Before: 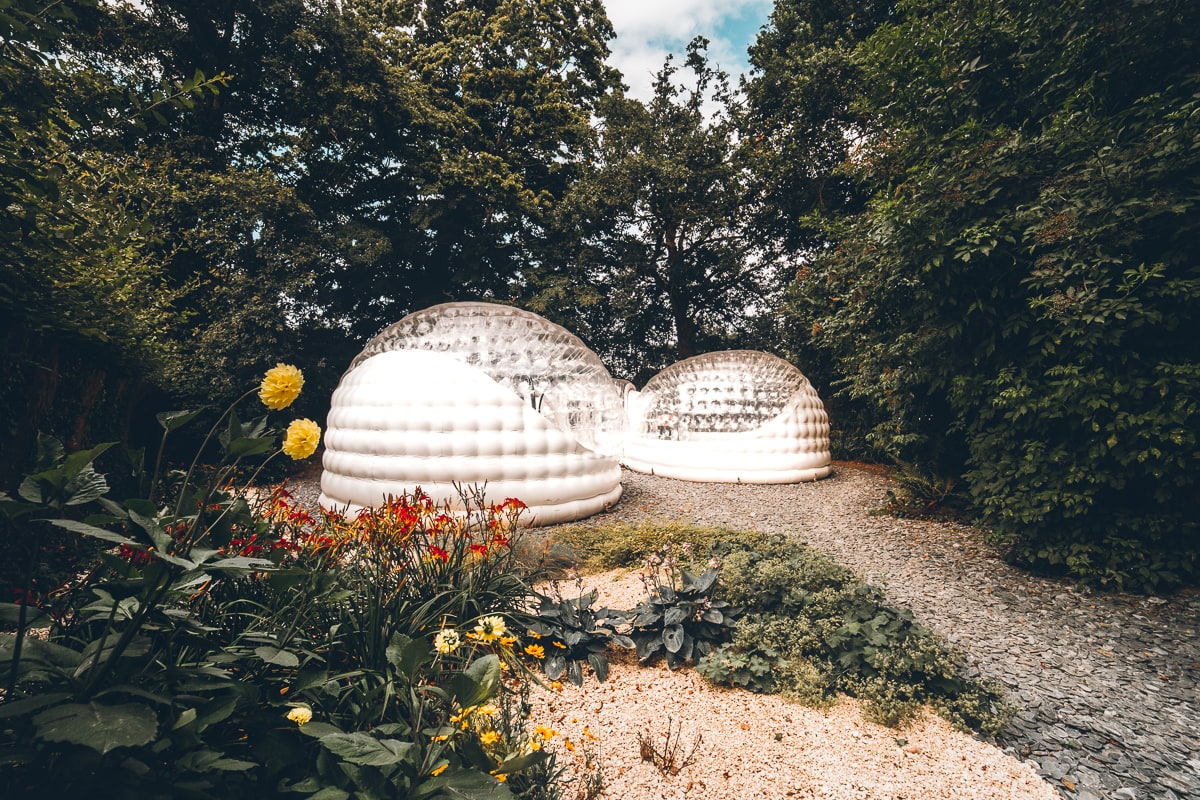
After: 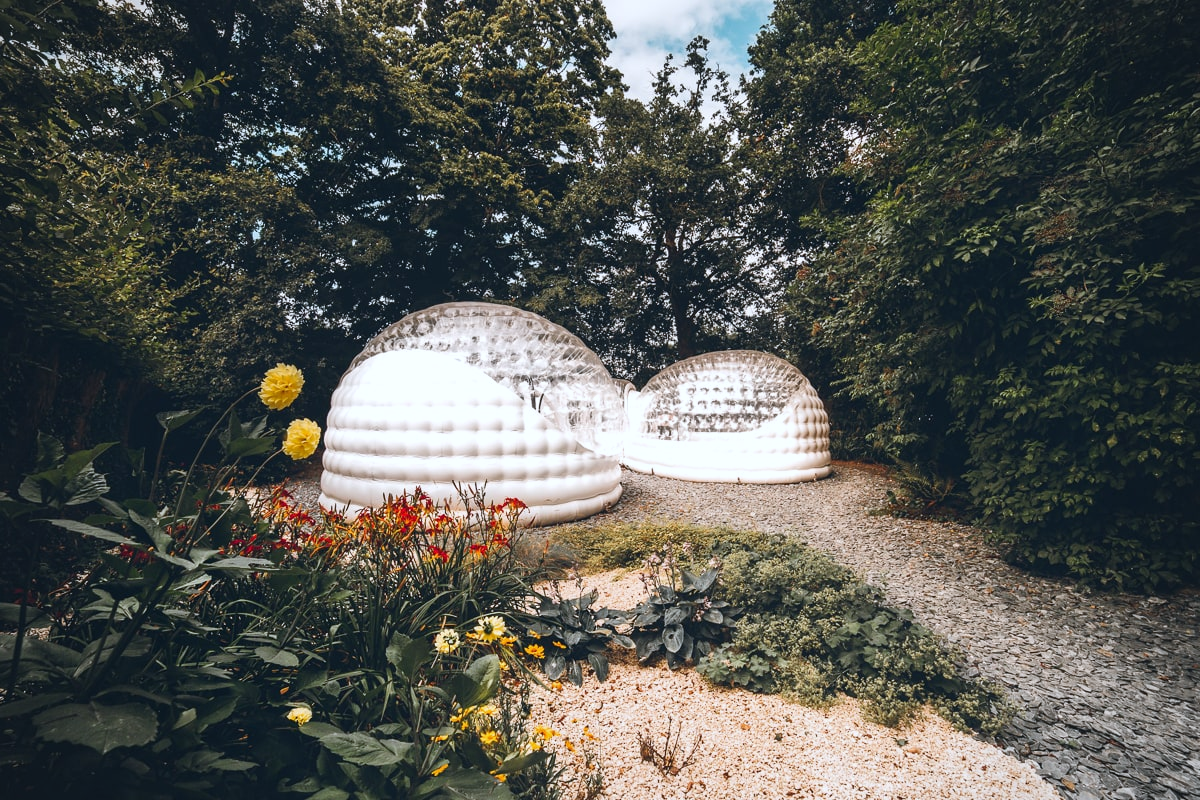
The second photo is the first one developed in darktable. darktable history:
white balance: red 0.967, blue 1.049
vignetting: fall-off radius 81.94%
